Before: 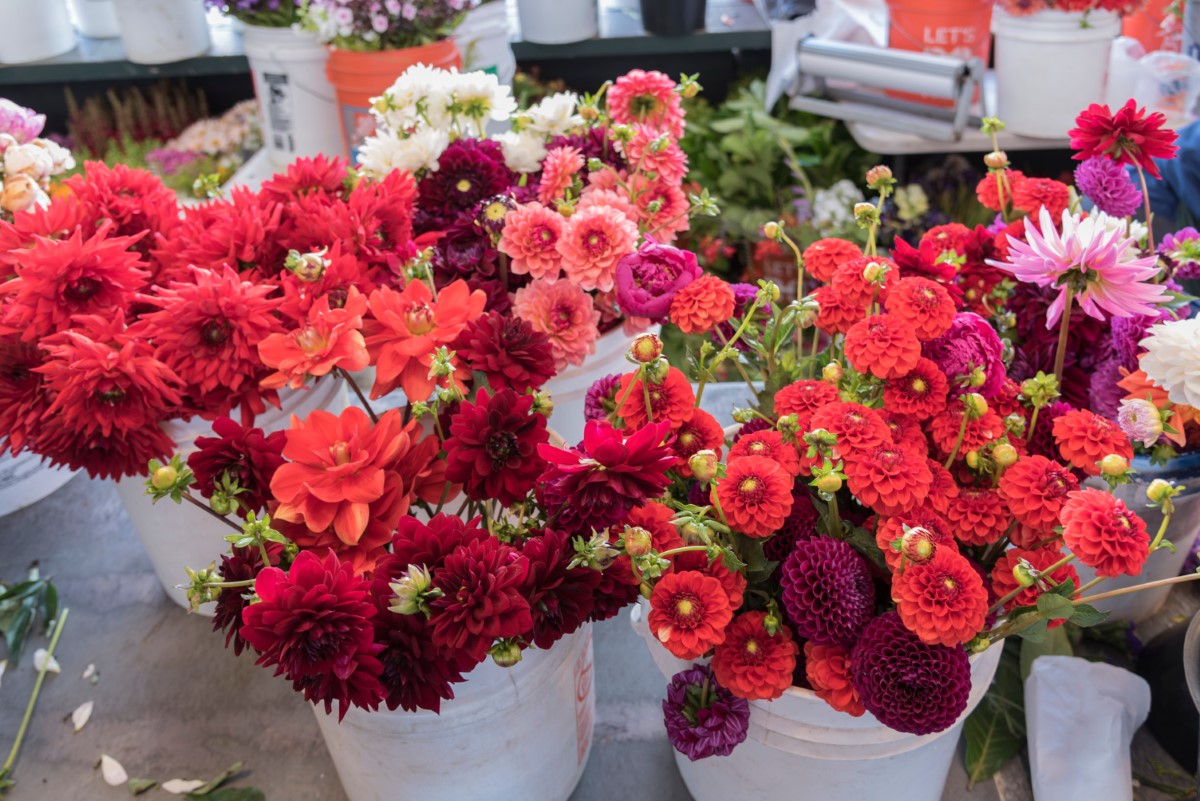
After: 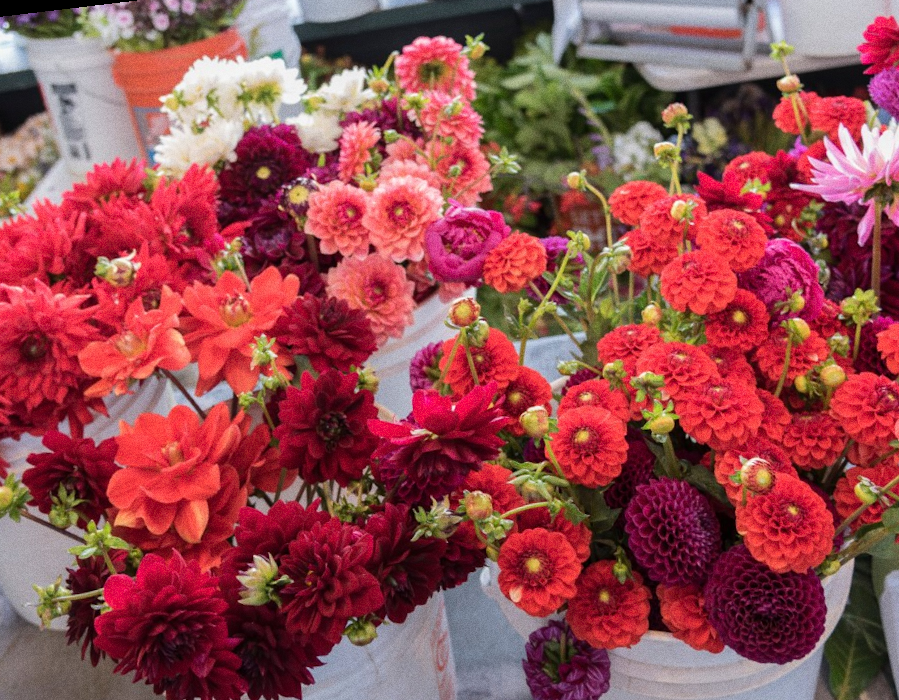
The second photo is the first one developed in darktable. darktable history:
grain: on, module defaults
crop and rotate: left 17.046%, top 10.659%, right 12.989%, bottom 14.553%
rotate and perspective: rotation -6.83°, automatic cropping off
